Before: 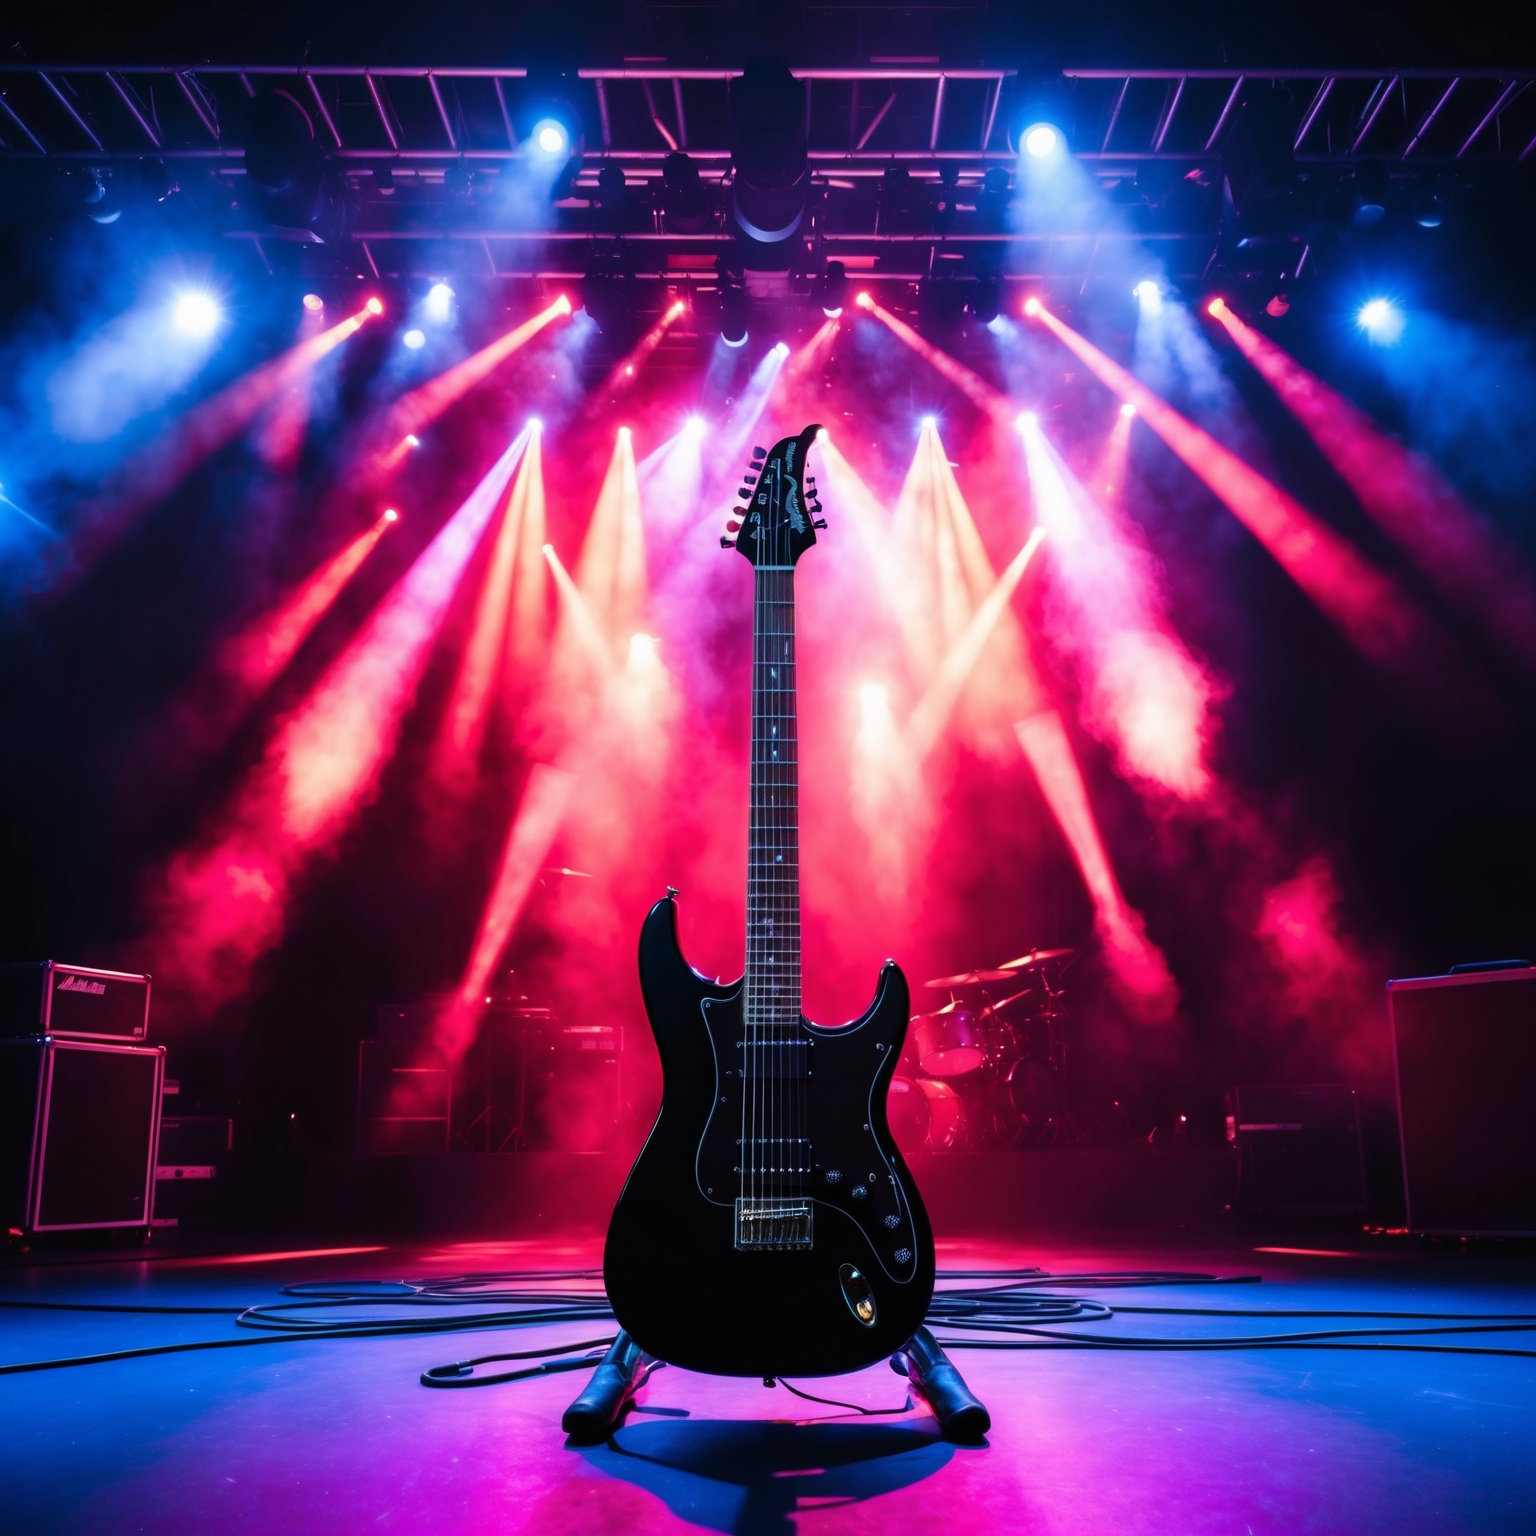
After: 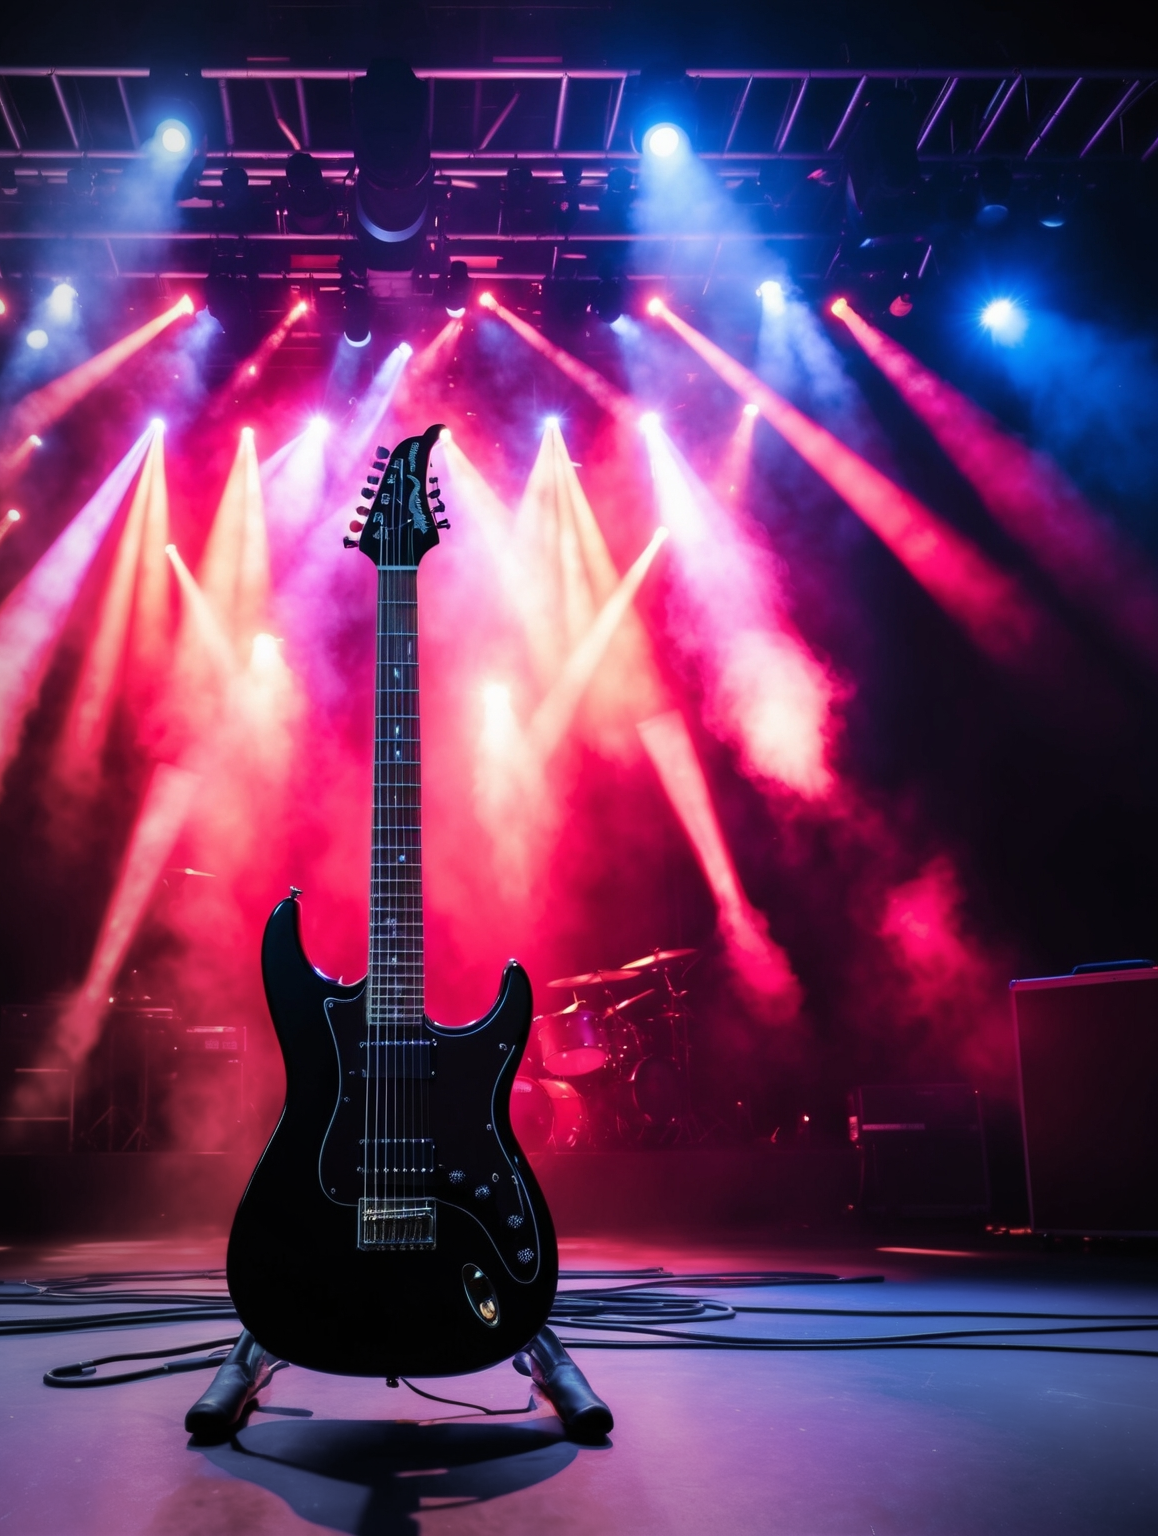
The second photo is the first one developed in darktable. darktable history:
crop and rotate: left 24.6%
vignetting: fall-off start 73.57%, center (0.22, -0.235)
